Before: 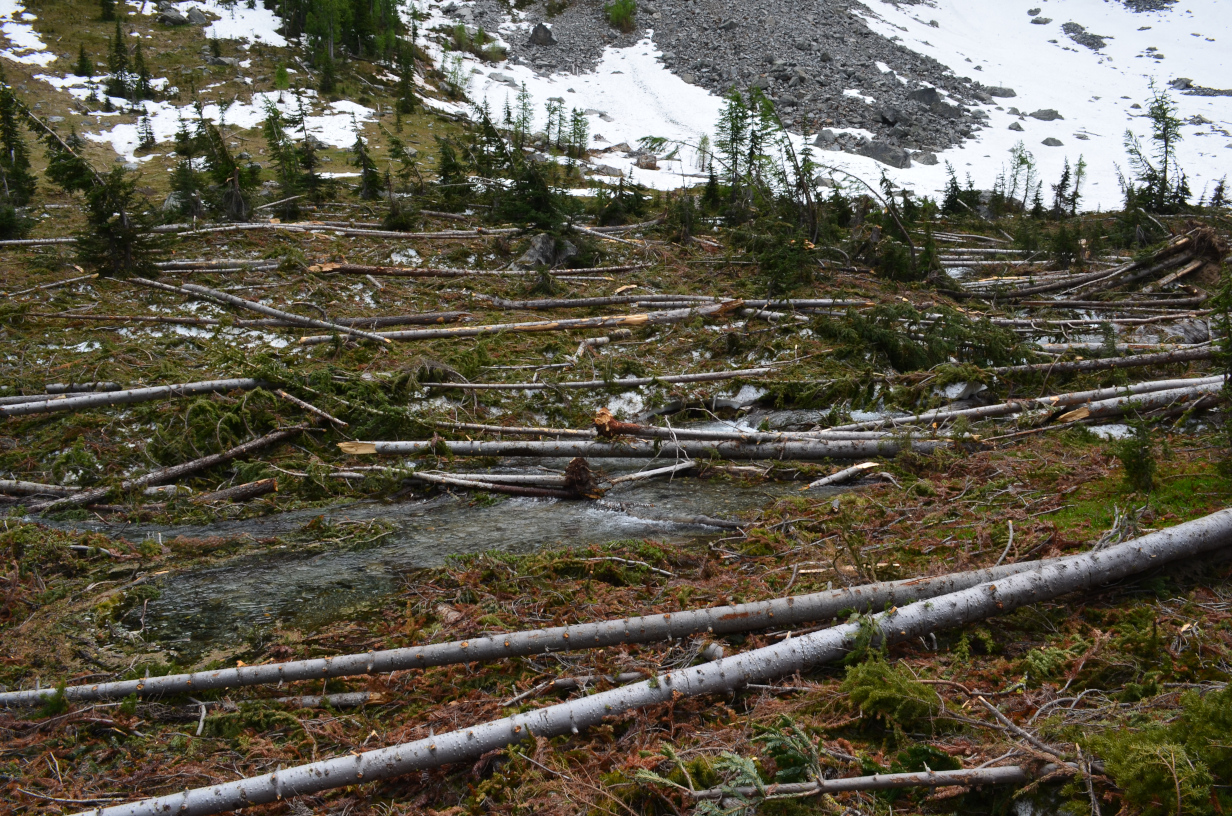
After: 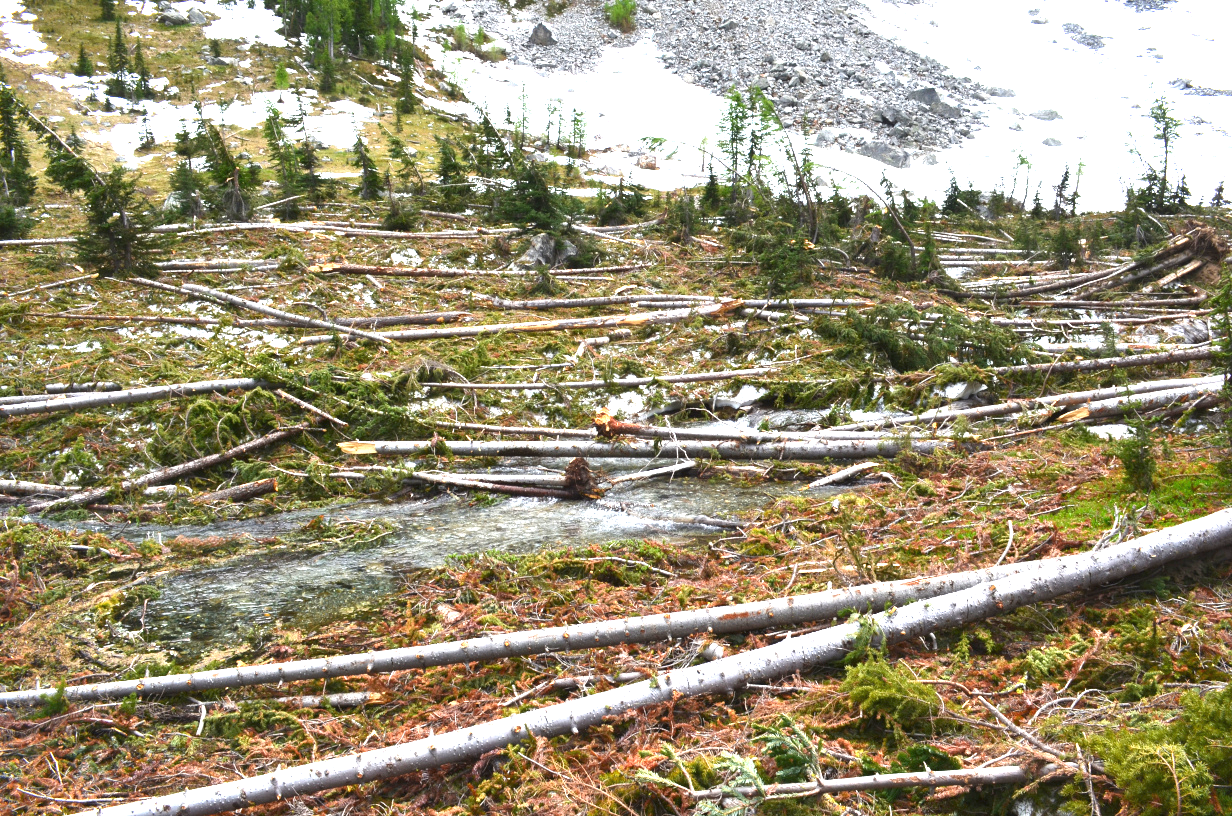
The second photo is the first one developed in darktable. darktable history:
exposure: black level correction 0, exposure 1.983 EV, compensate highlight preservation false
